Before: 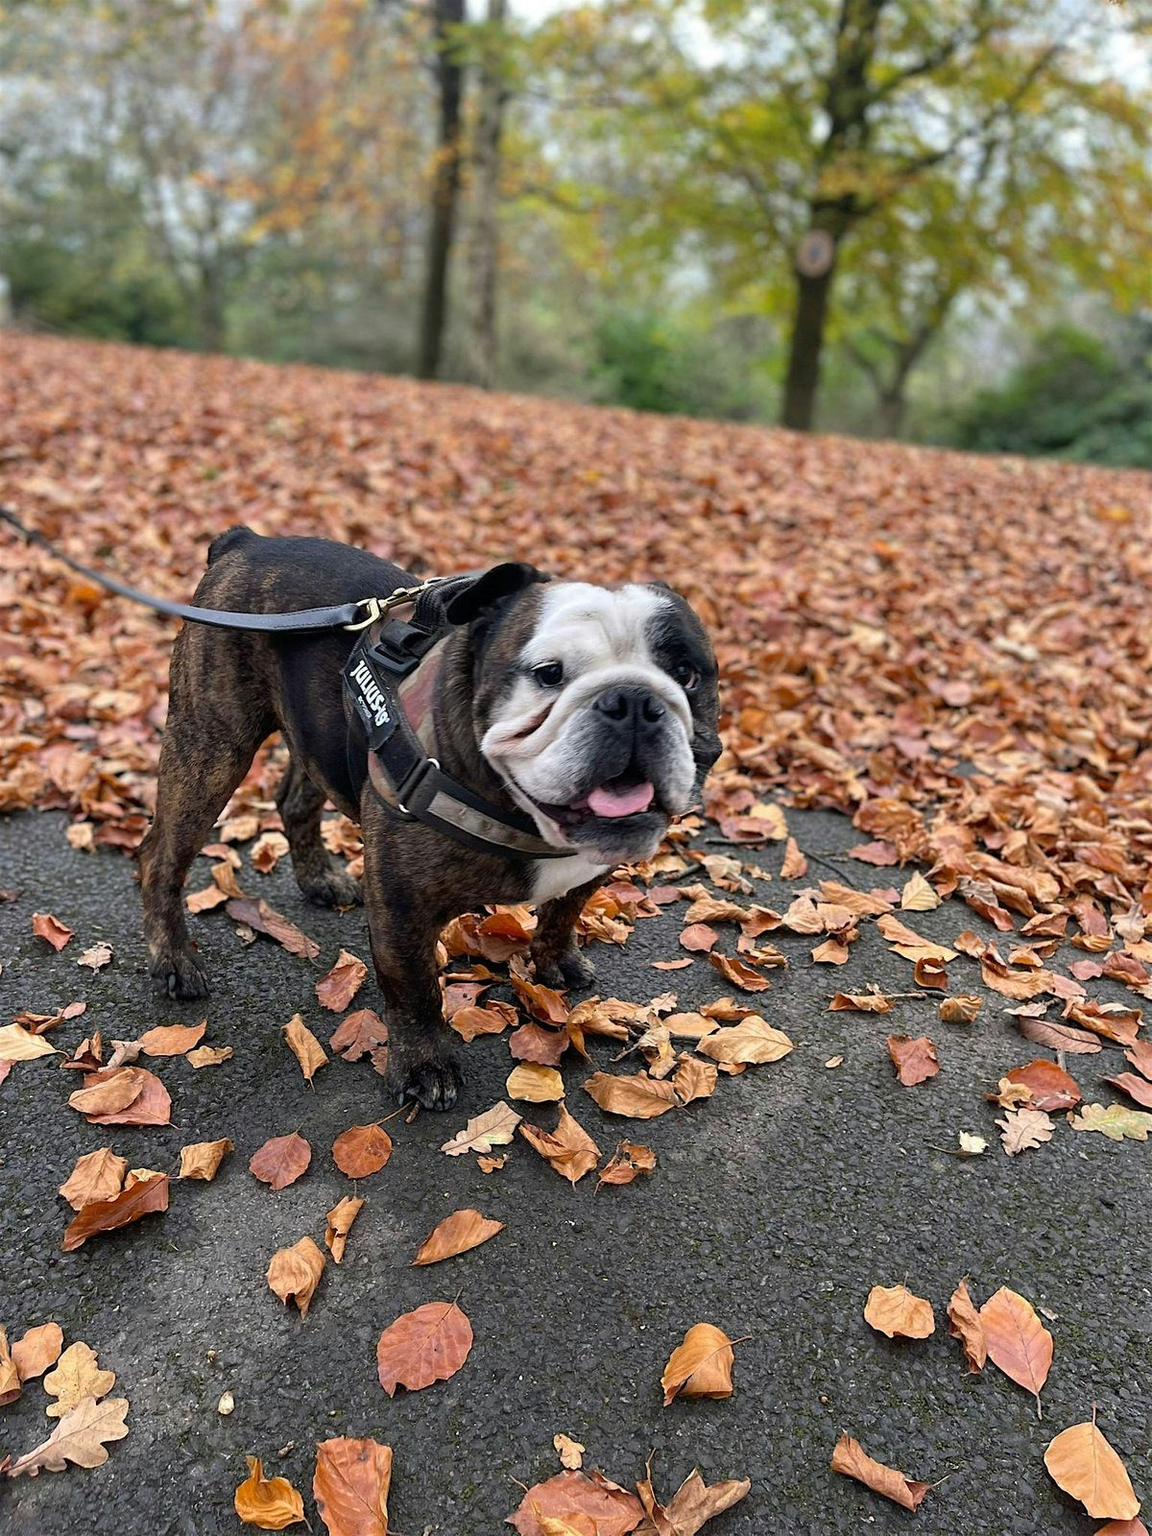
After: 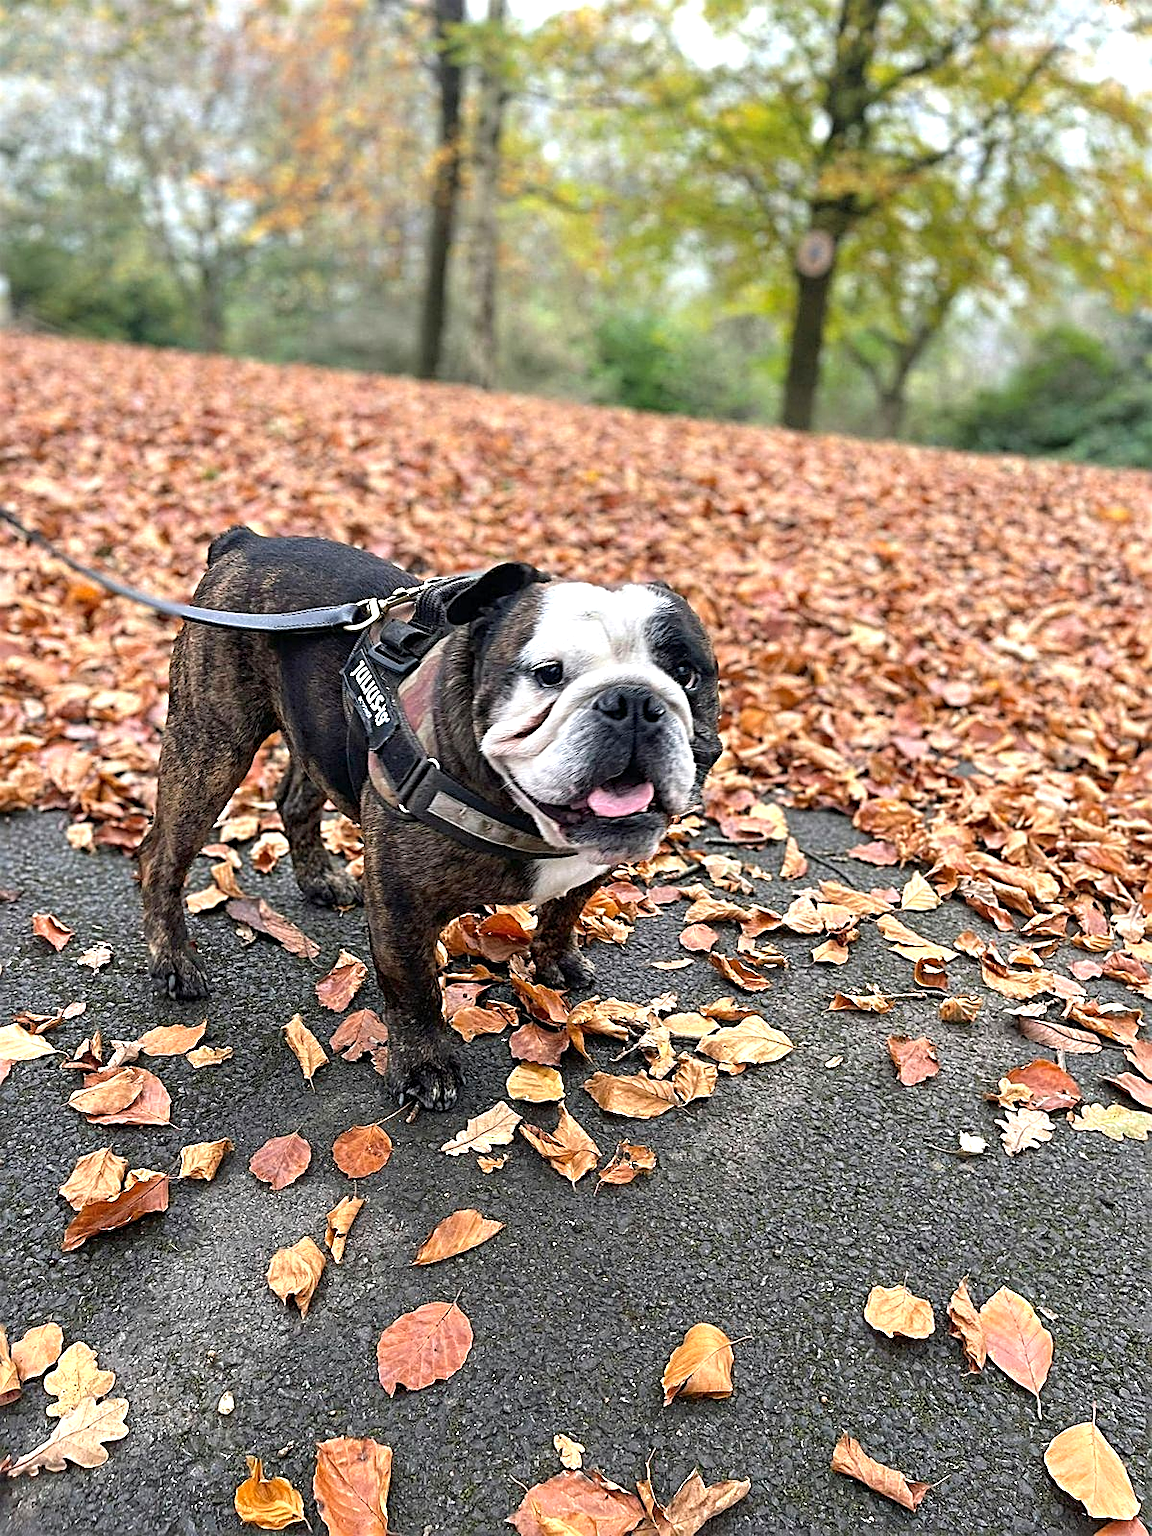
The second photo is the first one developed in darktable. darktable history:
sharpen: radius 2.65, amount 0.665
exposure: exposure 0.657 EV, compensate exposure bias true, compensate highlight preservation false
